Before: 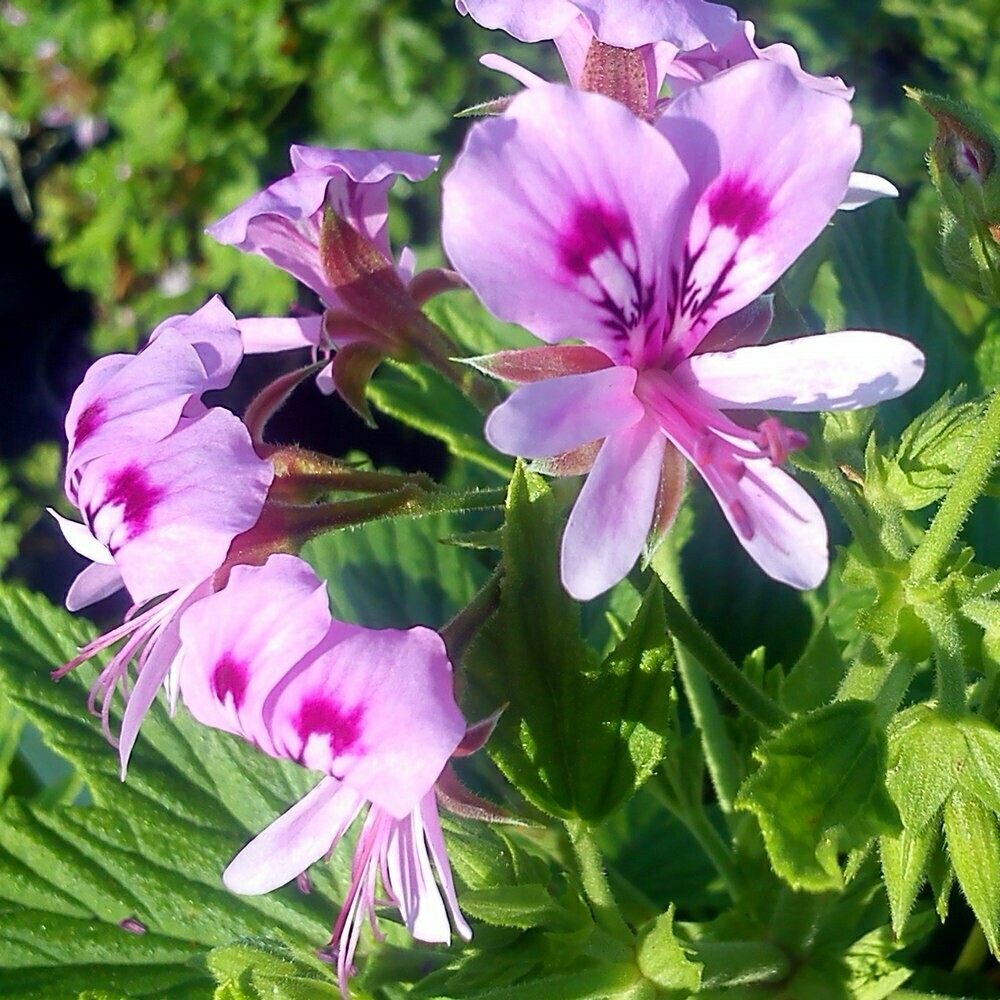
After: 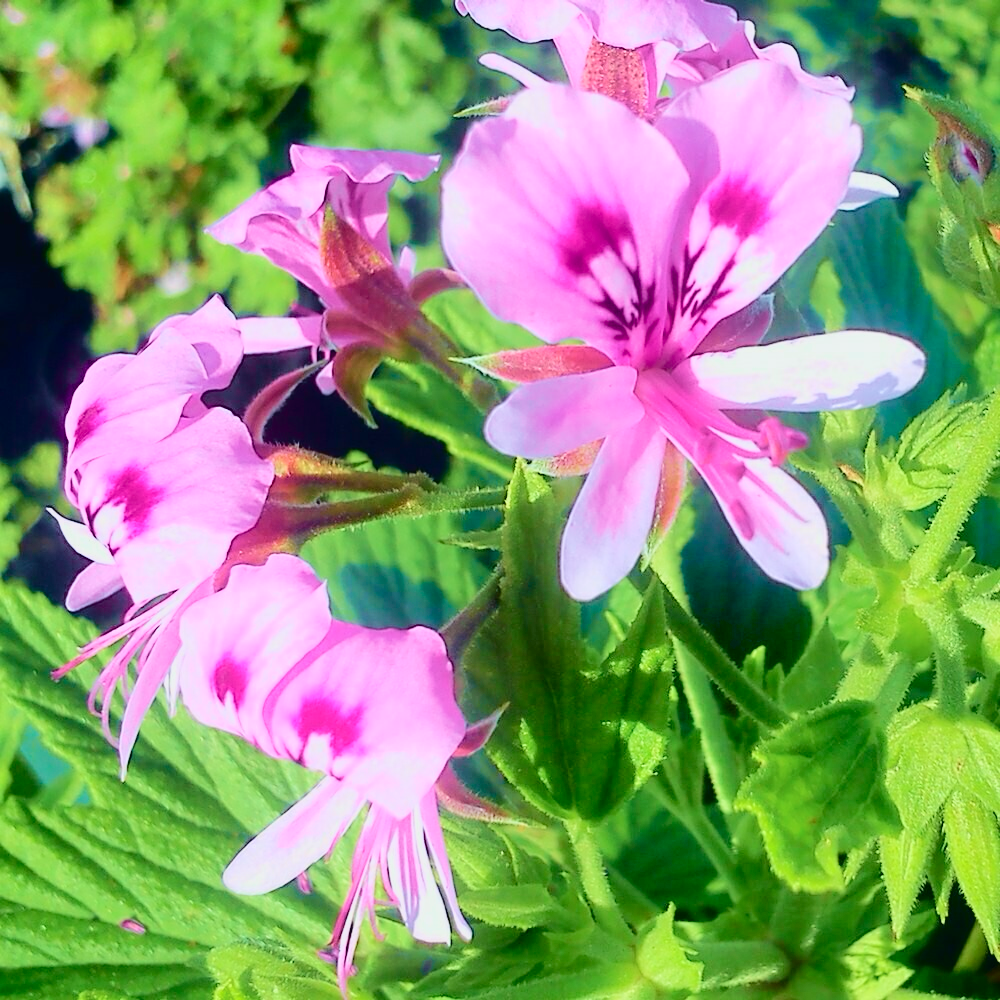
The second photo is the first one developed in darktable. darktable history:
velvia: on, module defaults
tone curve: curves: ch0 [(0, 0.022) (0.114, 0.083) (0.281, 0.315) (0.447, 0.557) (0.588, 0.711) (0.786, 0.839) (0.999, 0.949)]; ch1 [(0, 0) (0.389, 0.352) (0.458, 0.433) (0.486, 0.474) (0.509, 0.505) (0.535, 0.53) (0.555, 0.557) (0.586, 0.622) (0.677, 0.724) (1, 1)]; ch2 [(0, 0) (0.369, 0.388) (0.449, 0.431) (0.501, 0.5) (0.528, 0.52) (0.561, 0.59) (0.697, 0.721) (1, 1)], color space Lab, independent channels, preserve colors none
tone equalizer: -7 EV 0.165 EV, -6 EV 0.595 EV, -5 EV 1.16 EV, -4 EV 1.34 EV, -3 EV 1.12 EV, -2 EV 0.6 EV, -1 EV 0.158 EV, smoothing diameter 24.77%, edges refinement/feathering 11.17, preserve details guided filter
